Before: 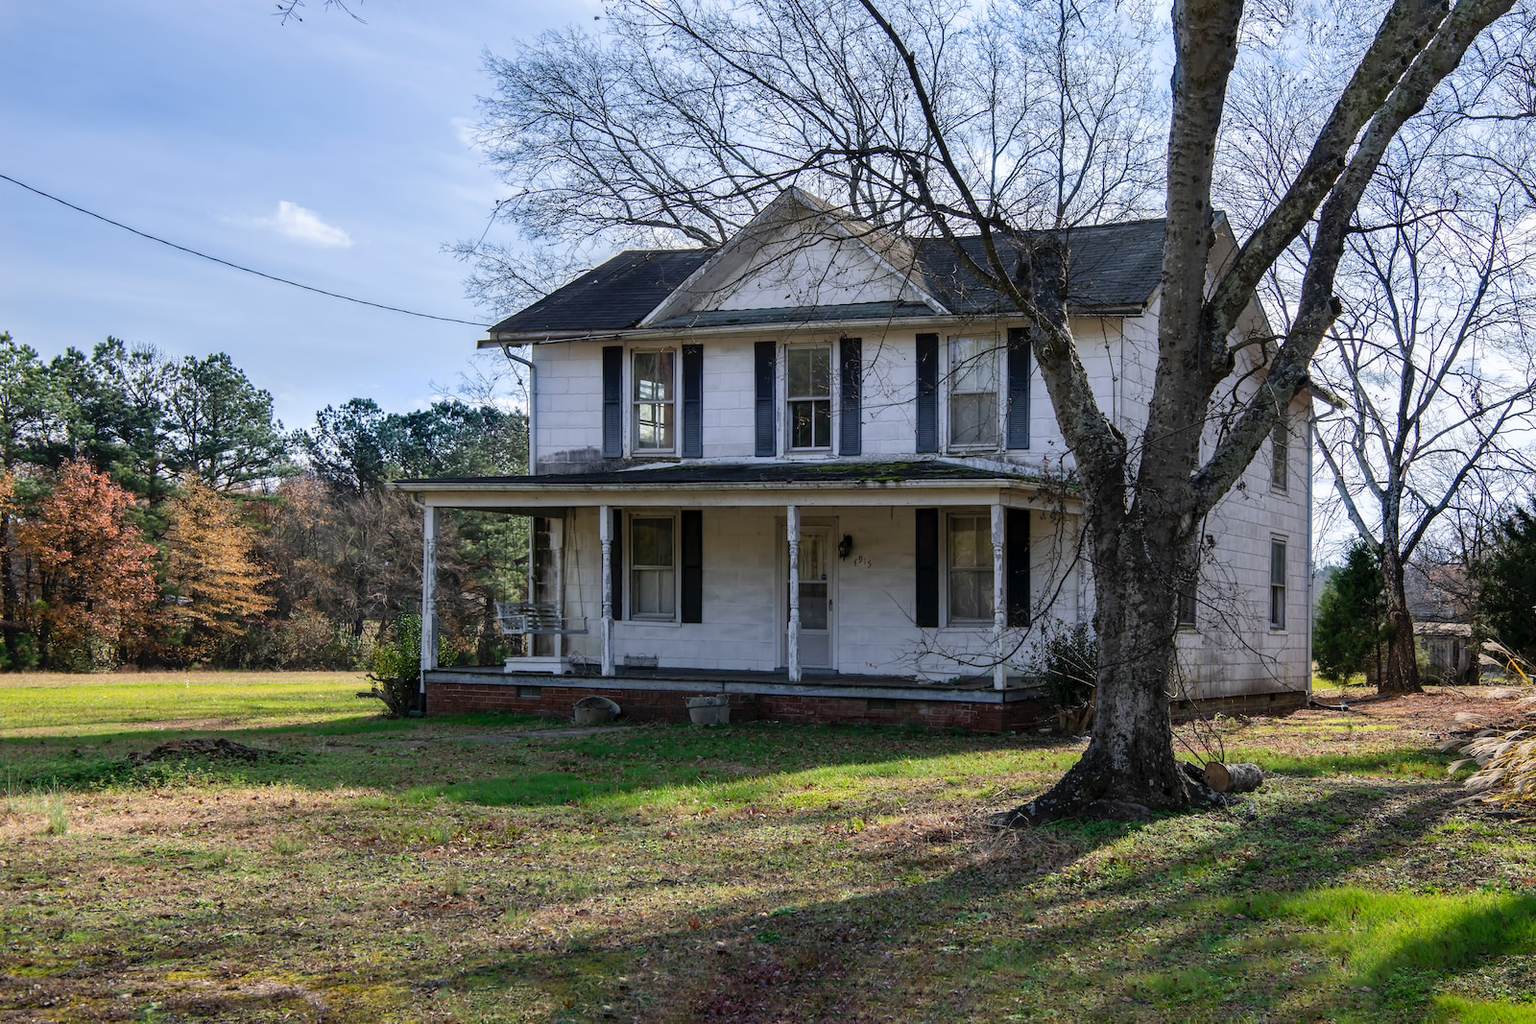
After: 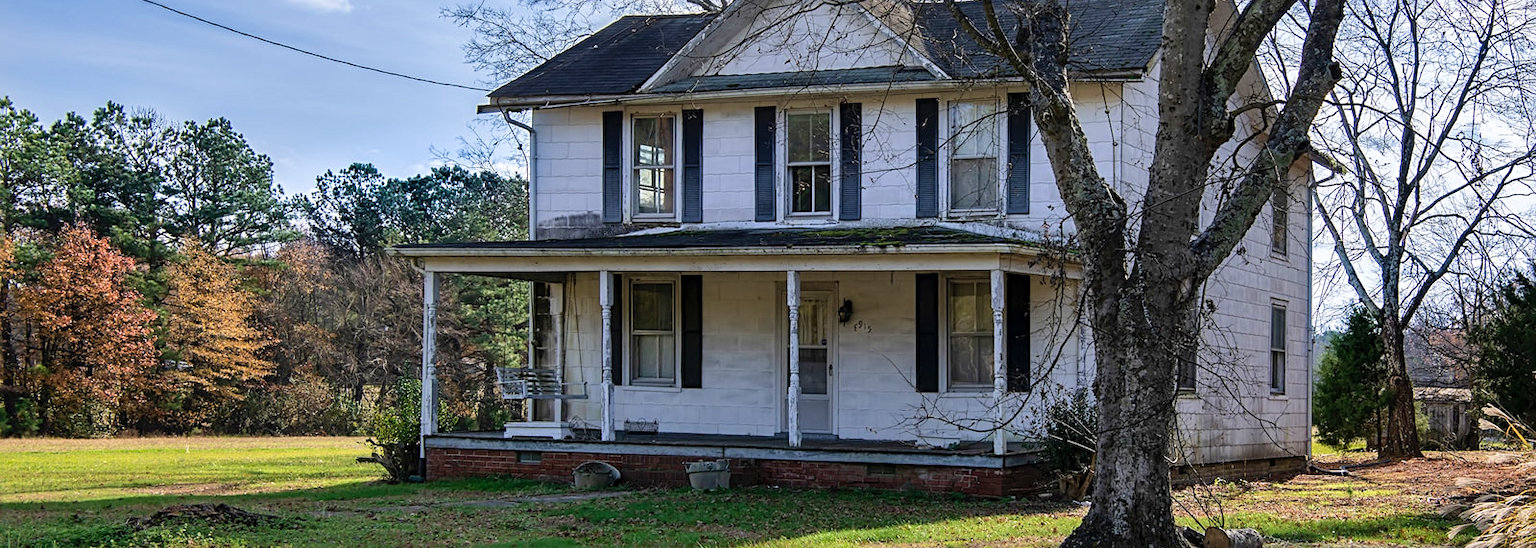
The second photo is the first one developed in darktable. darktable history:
sharpen: radius 2.167, amount 0.381, threshold 0
crop and rotate: top 23.043%, bottom 23.437%
shadows and highlights: soften with gaussian
velvia: strength 27%
levels: levels [0, 0.499, 1]
